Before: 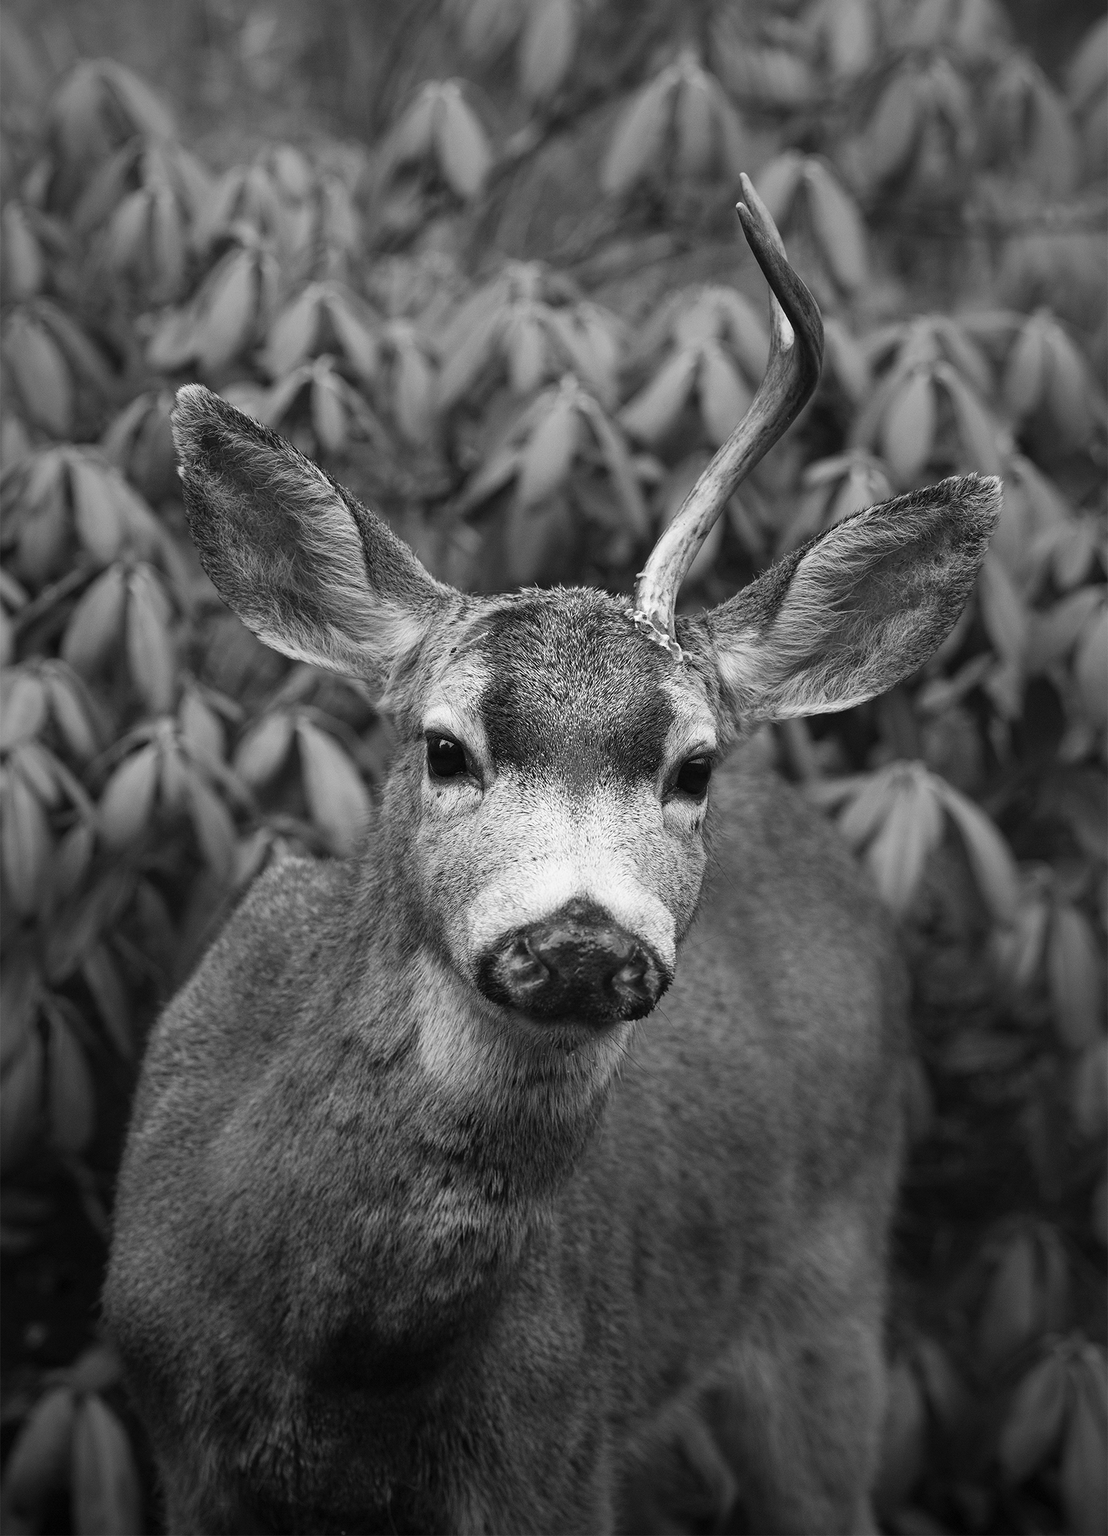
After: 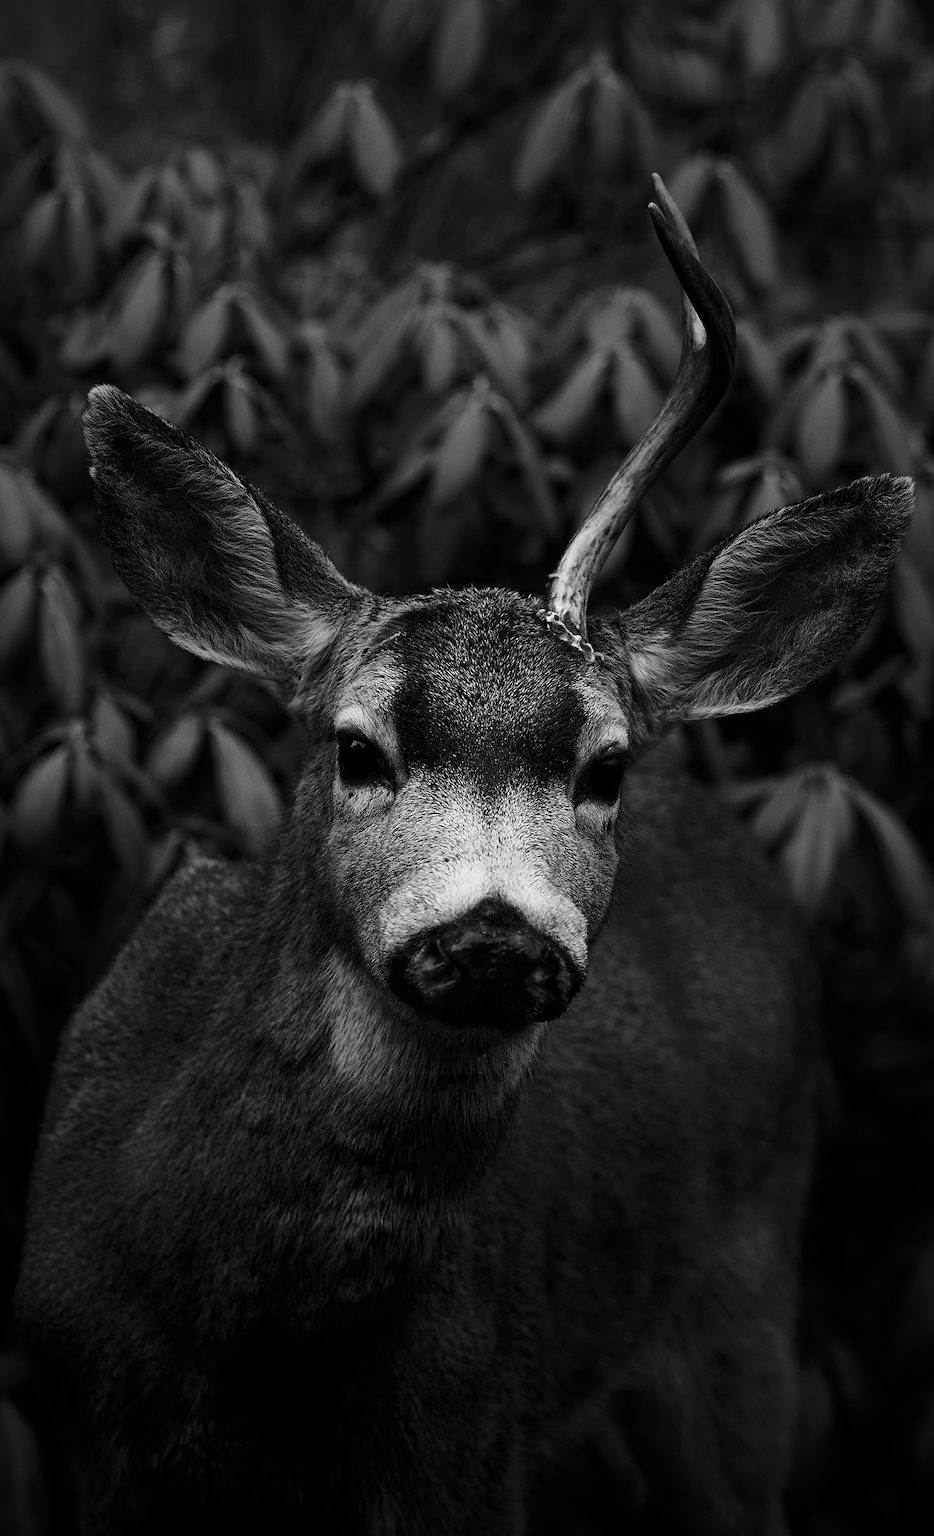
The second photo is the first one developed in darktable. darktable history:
contrast brightness saturation: brightness -1, saturation 1
crop: left 8.026%, right 7.374%
